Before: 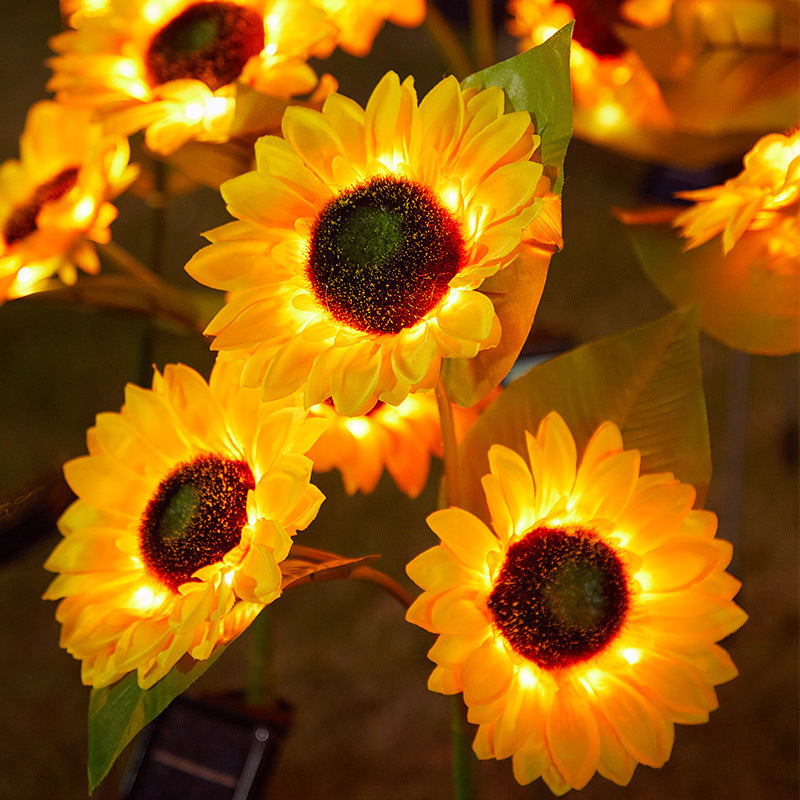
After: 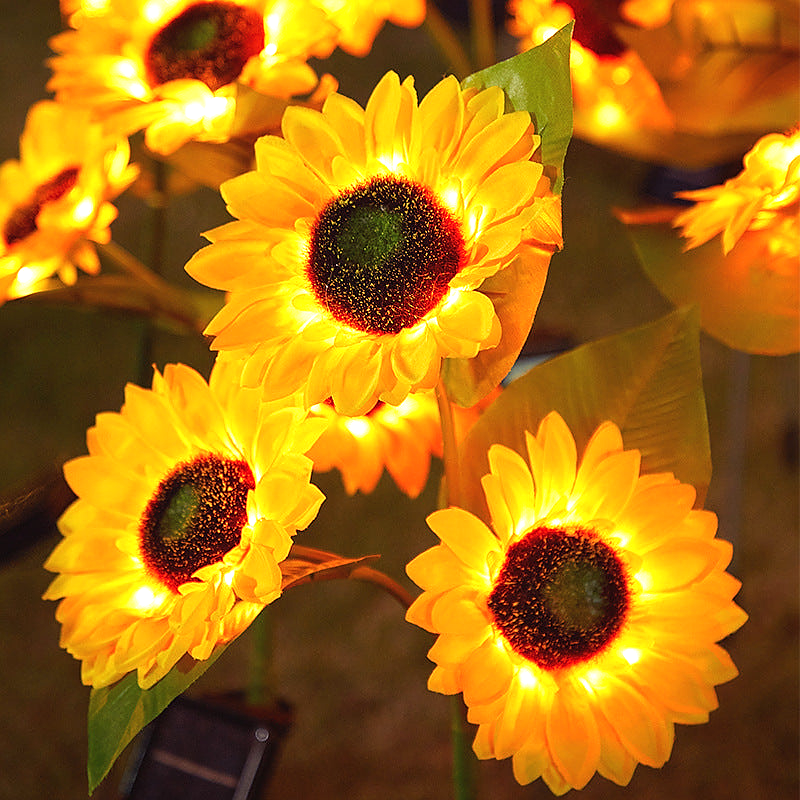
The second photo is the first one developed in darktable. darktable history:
exposure: black level correction -0.002, exposure 0.54 EV, compensate highlight preservation false
sharpen: radius 0.969, amount 0.604
